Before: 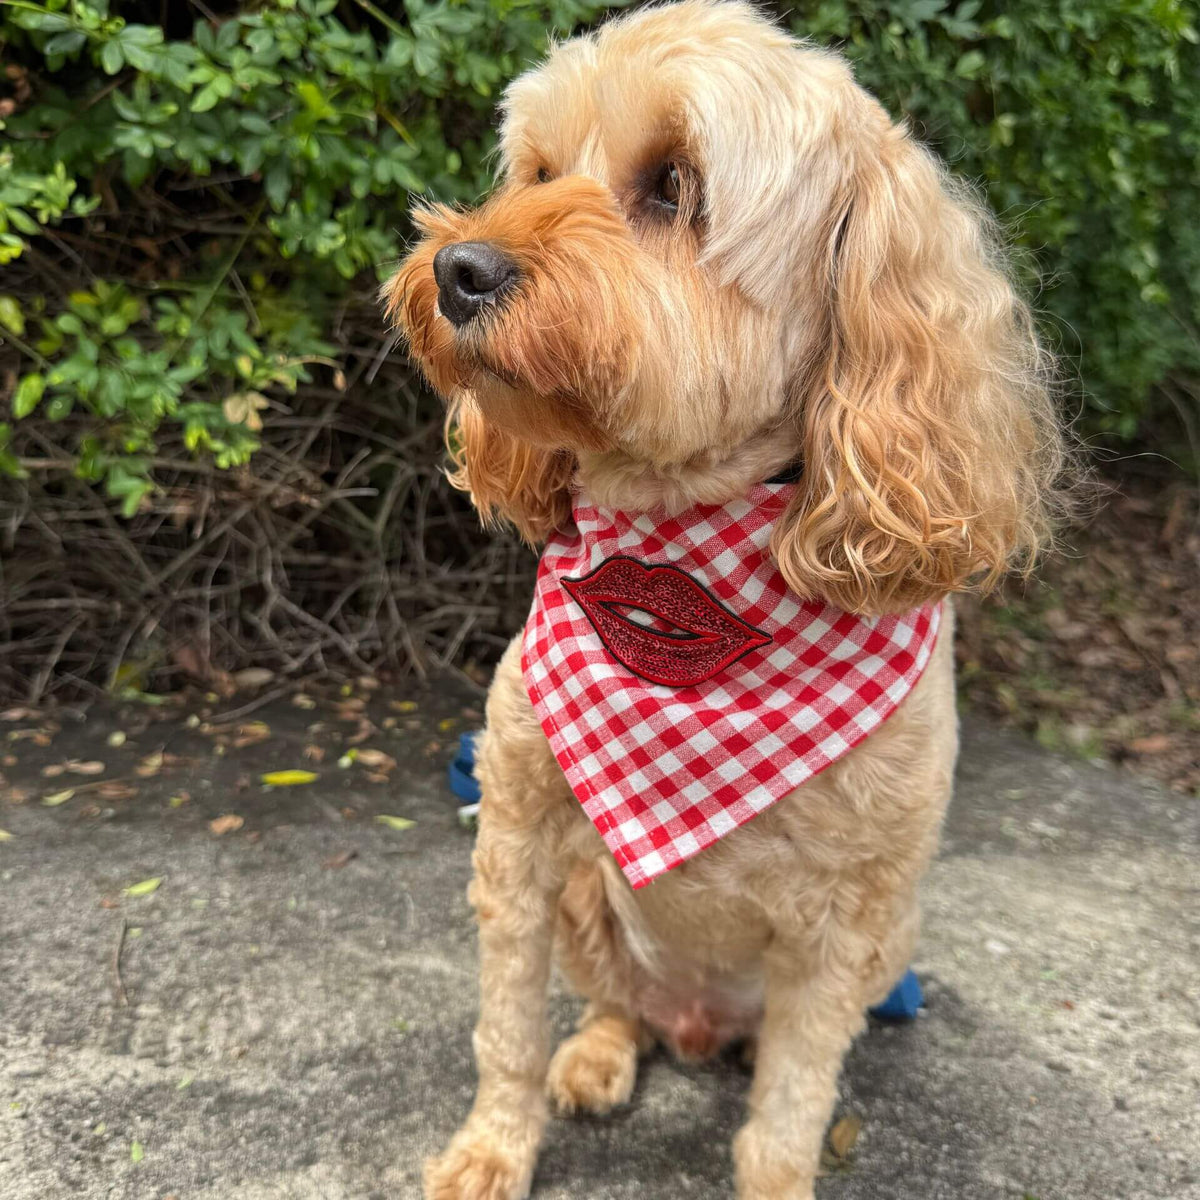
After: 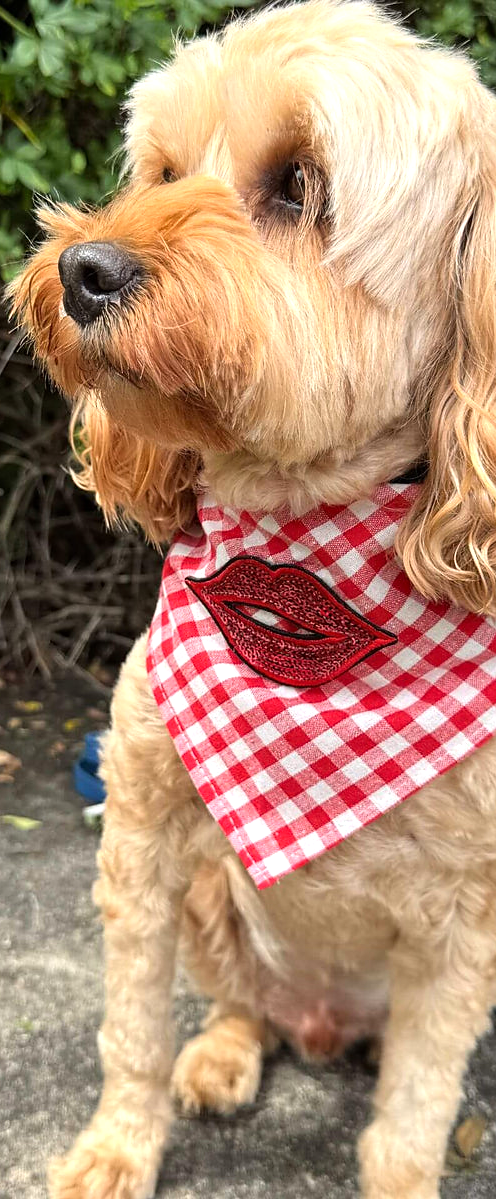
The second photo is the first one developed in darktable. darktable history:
crop: left 31.255%, right 27.402%
sharpen: radius 1.561, amount 0.377, threshold 1.534
contrast brightness saturation: contrast 0.072
tone equalizer: -8 EV -0.442 EV, -7 EV -0.406 EV, -6 EV -0.333 EV, -5 EV -0.253 EV, -3 EV 0.22 EV, -2 EV 0.358 EV, -1 EV 0.4 EV, +0 EV 0.387 EV
